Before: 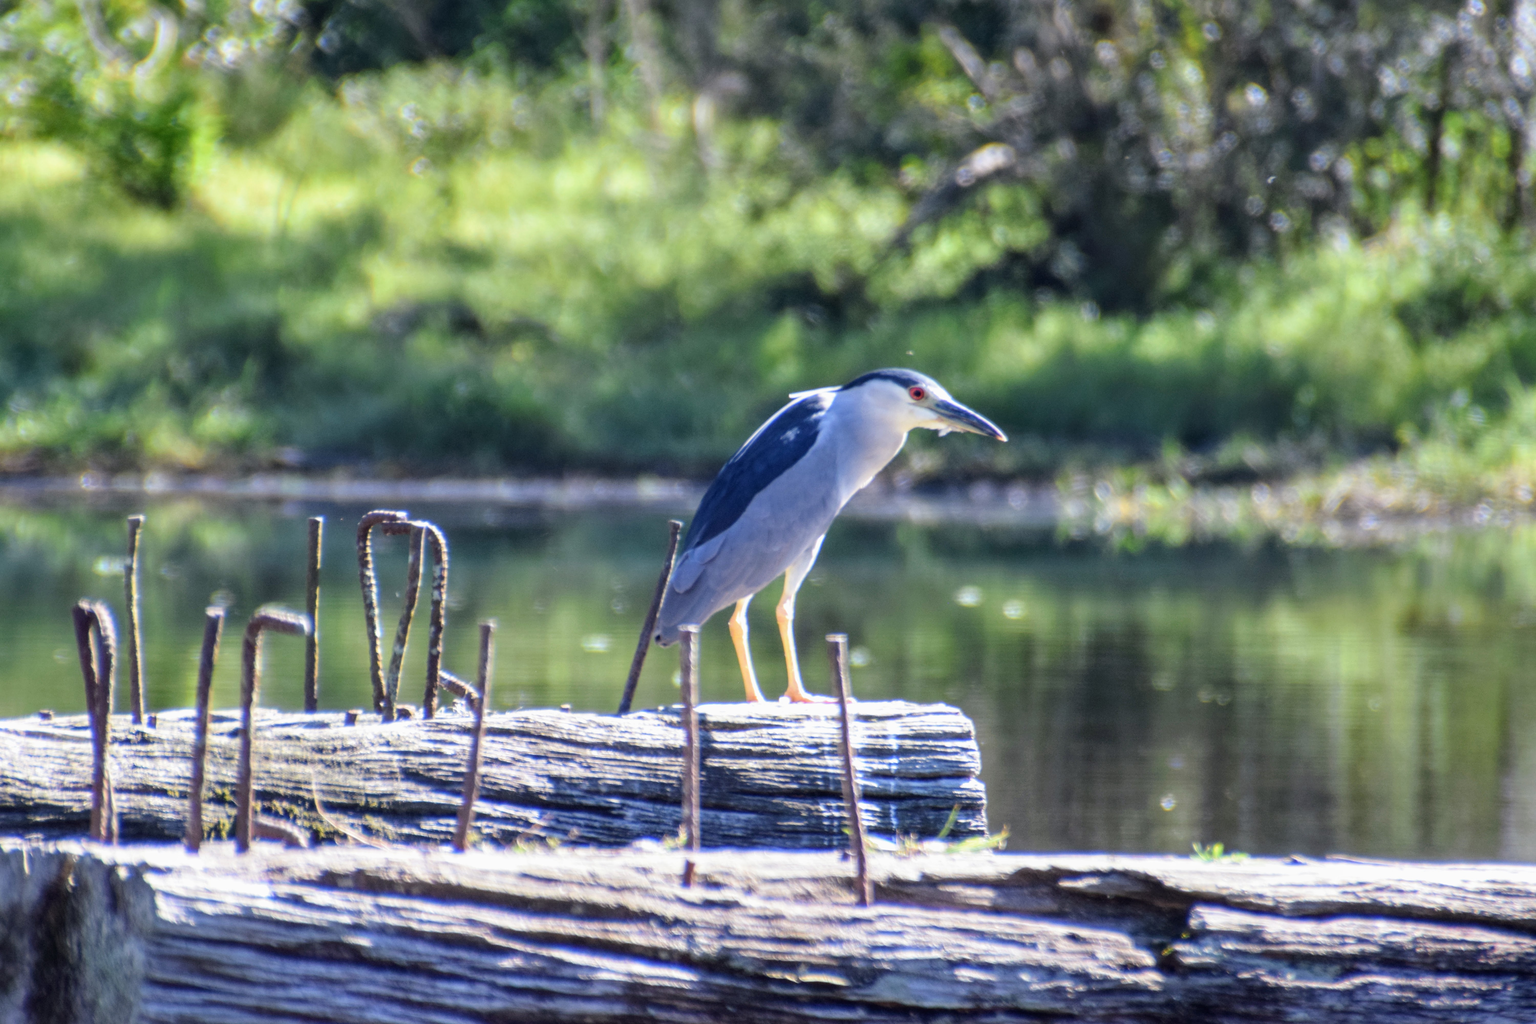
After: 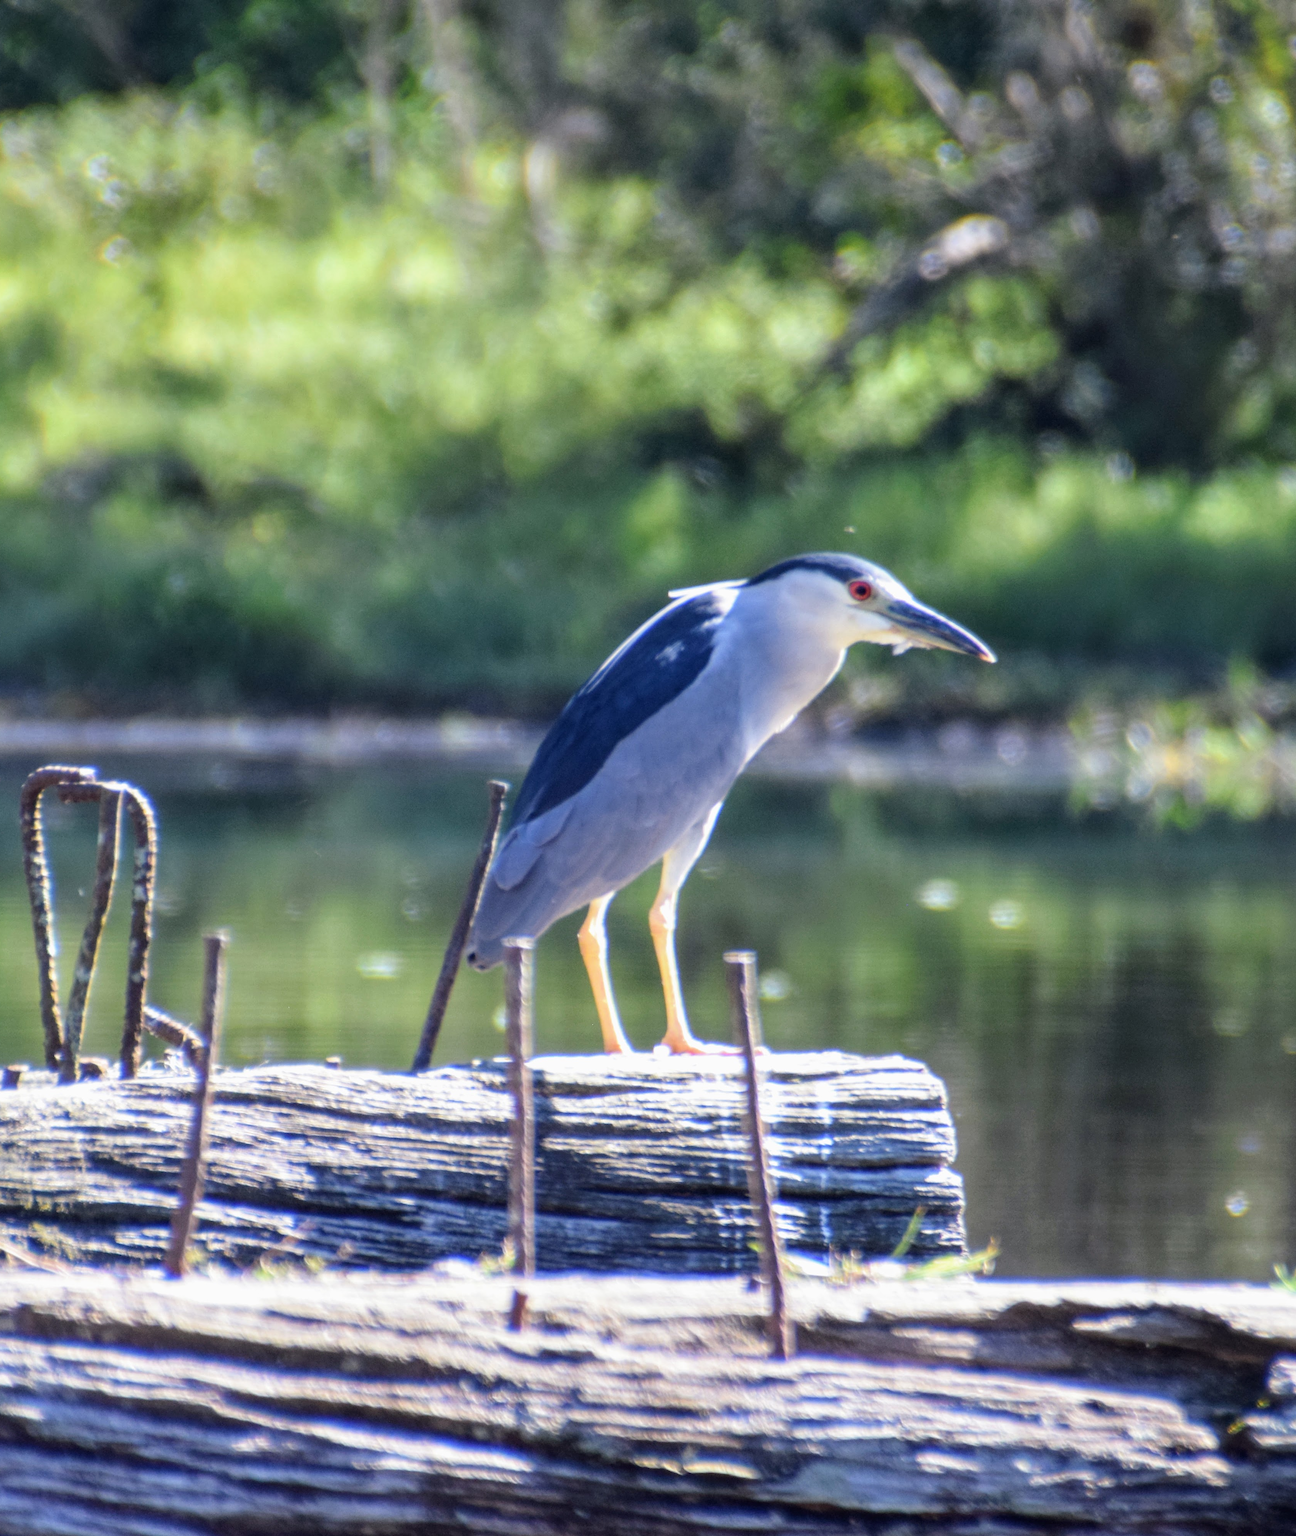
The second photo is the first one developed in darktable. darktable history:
crop and rotate: left 22.373%, right 21.366%
